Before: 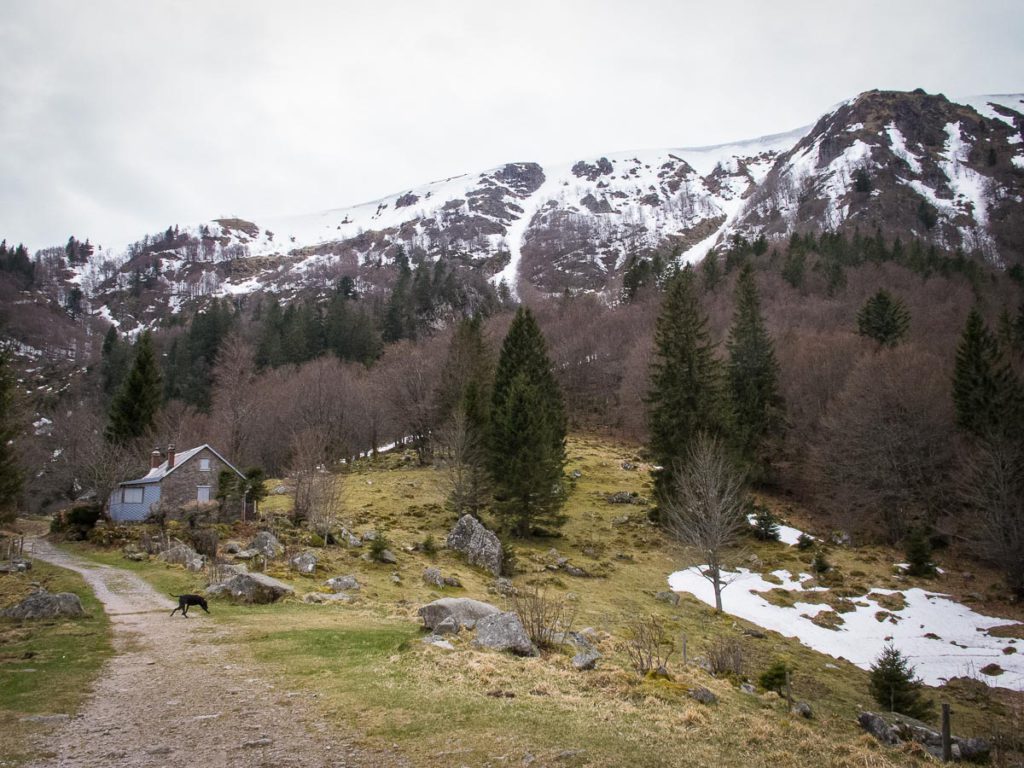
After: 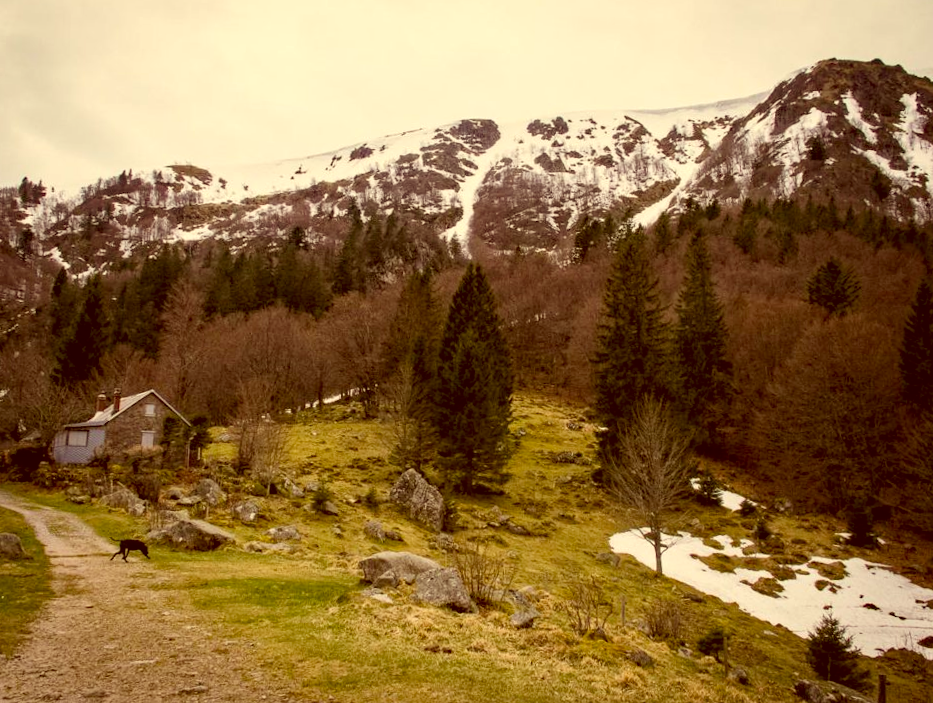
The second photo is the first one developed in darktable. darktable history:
haze removal: strength 0.29, distance 0.257, compatibility mode true, adaptive false
contrast brightness saturation: contrast 0.053
color correction: highlights a* 1.23, highlights b* 24.45, shadows a* 15.94, shadows b* 24.89
exposure: black level correction 0.007, compensate highlight preservation false
crop and rotate: angle -1.98°, left 3.095%, top 3.735%, right 1.642%, bottom 0.448%
